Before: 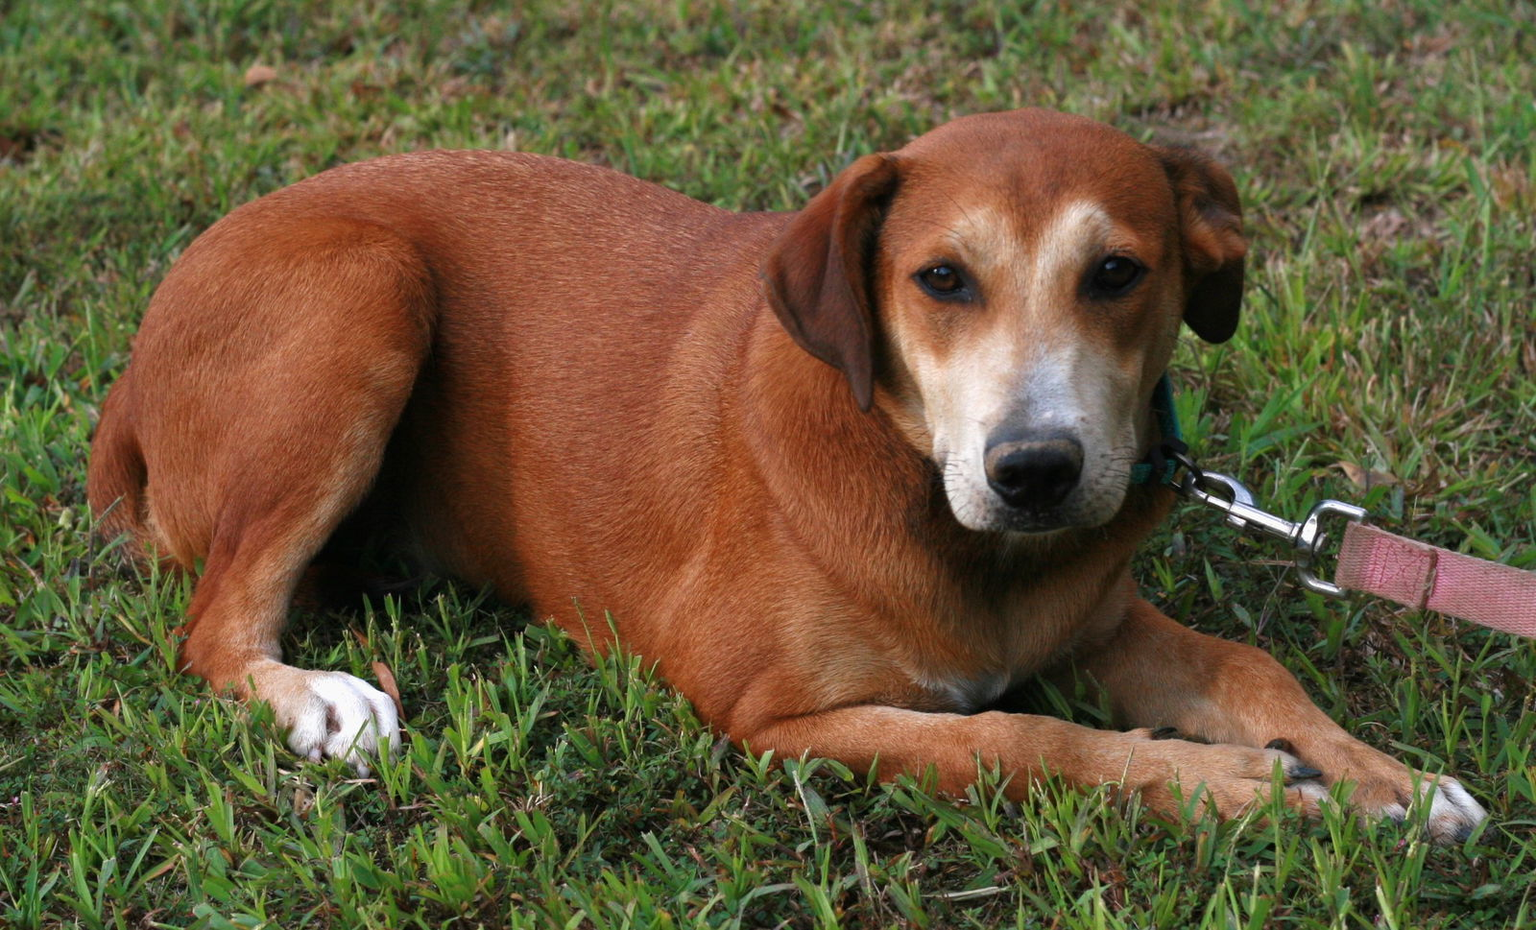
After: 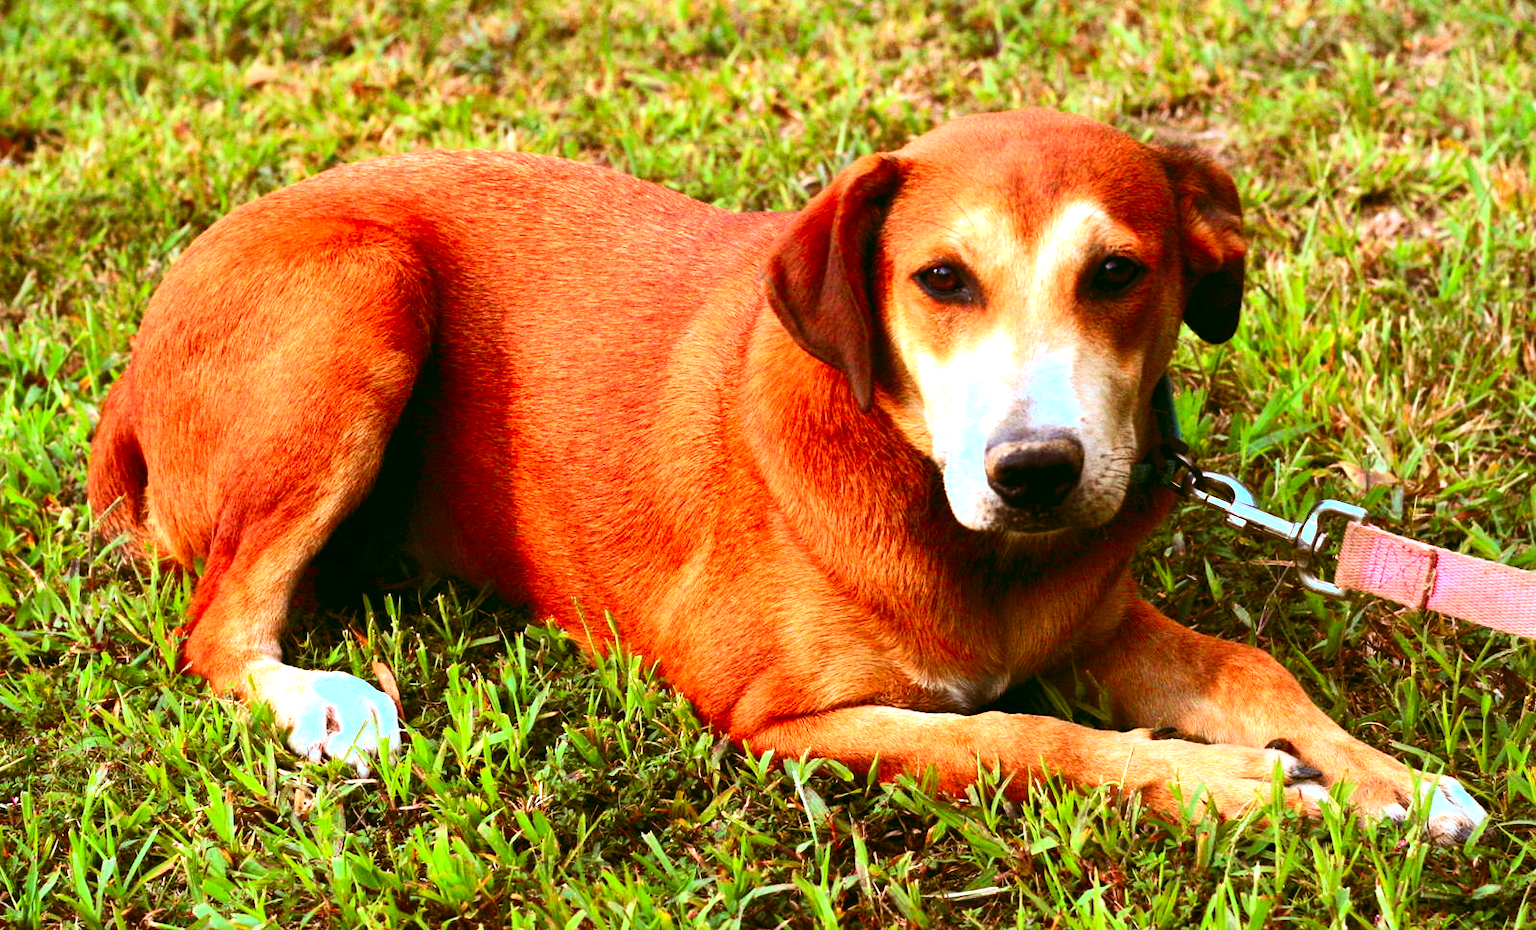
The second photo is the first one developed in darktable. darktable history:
contrast brightness saturation: contrast 0.26, brightness 0.02, saturation 0.87
exposure: black level correction 0, exposure 1.5 EV, compensate exposure bias true, compensate highlight preservation false
color balance: lift [1, 0.994, 1.002, 1.006], gamma [0.957, 1.081, 1.016, 0.919], gain [0.97, 0.972, 1.01, 1.028], input saturation 91.06%, output saturation 79.8%
rgb levels: mode RGB, independent channels, levels [[0, 0.5, 1], [0, 0.521, 1], [0, 0.536, 1]]
